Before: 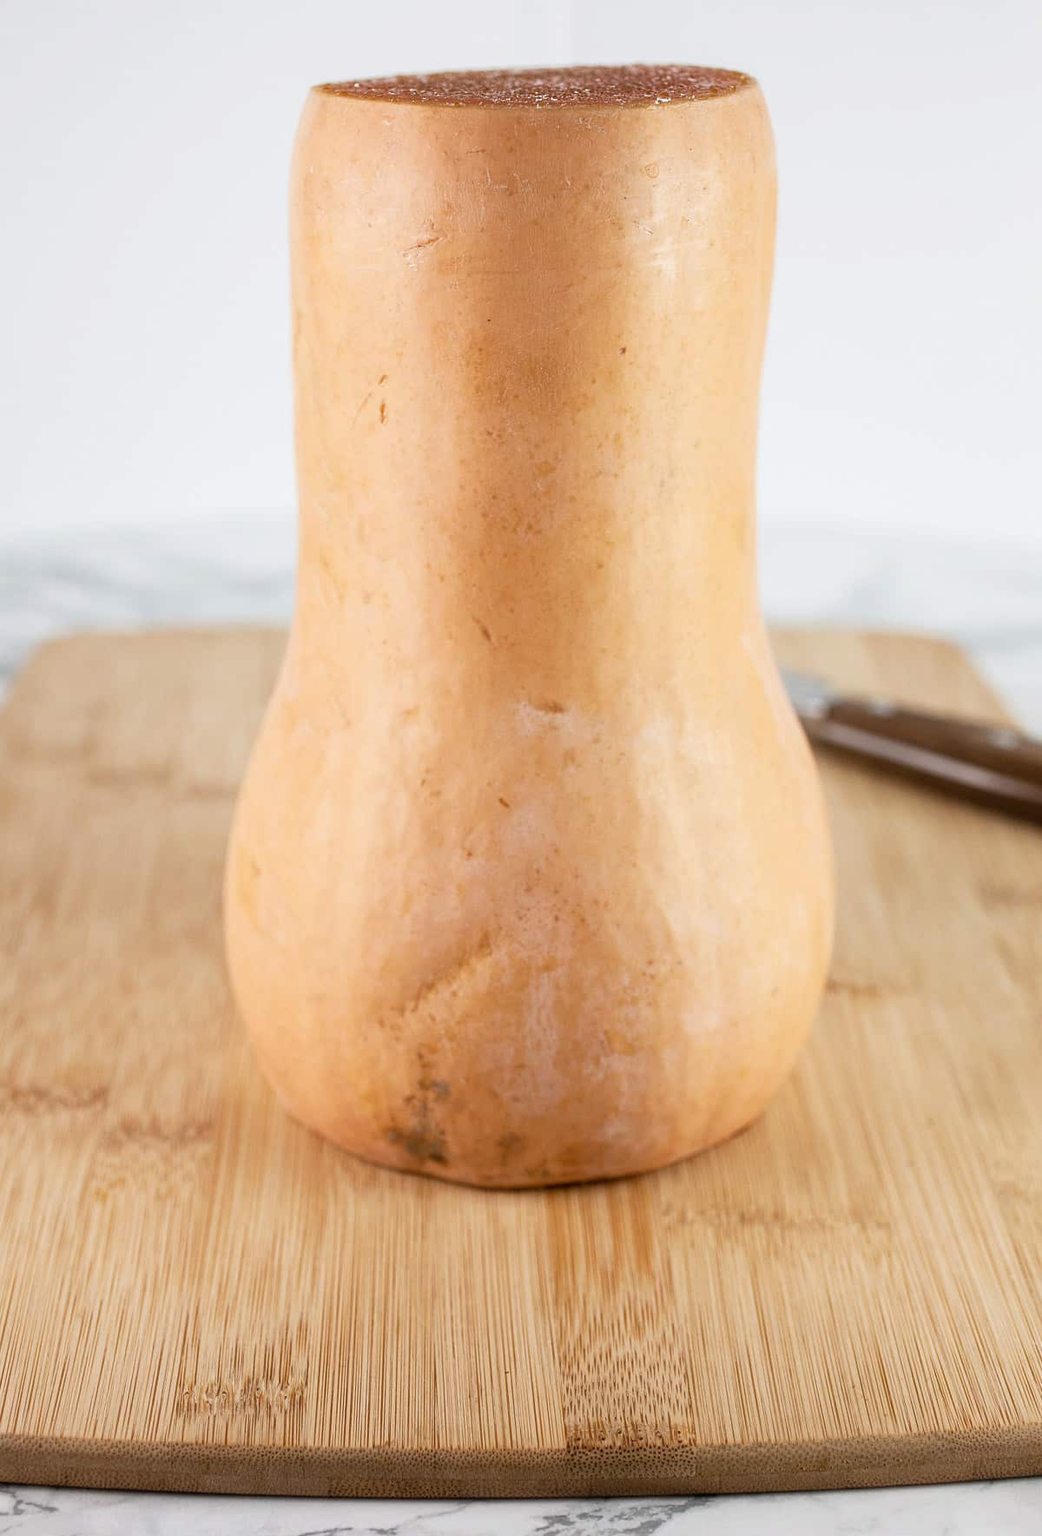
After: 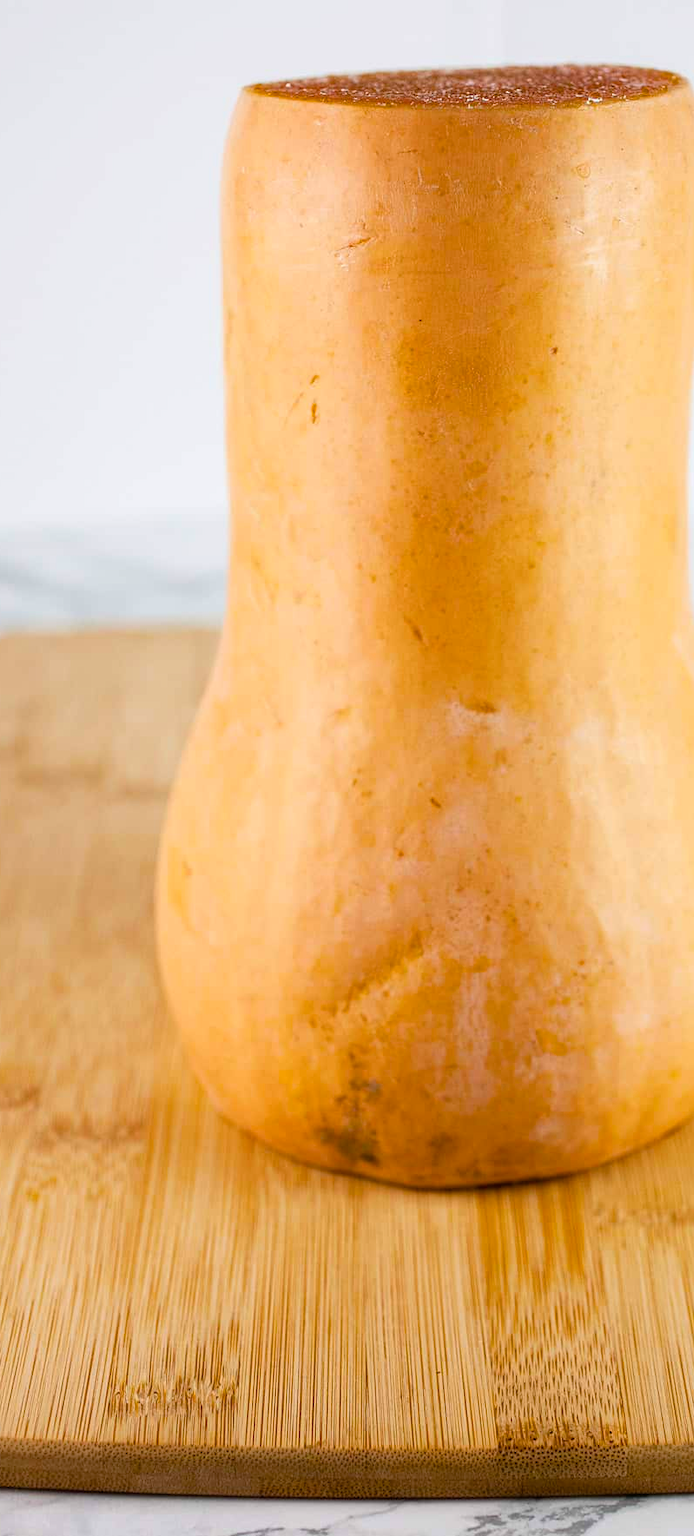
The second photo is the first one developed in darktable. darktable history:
color balance rgb: linear chroma grading › global chroma 15%, perceptual saturation grading › global saturation 30%
crop and rotate: left 6.617%, right 26.717%
